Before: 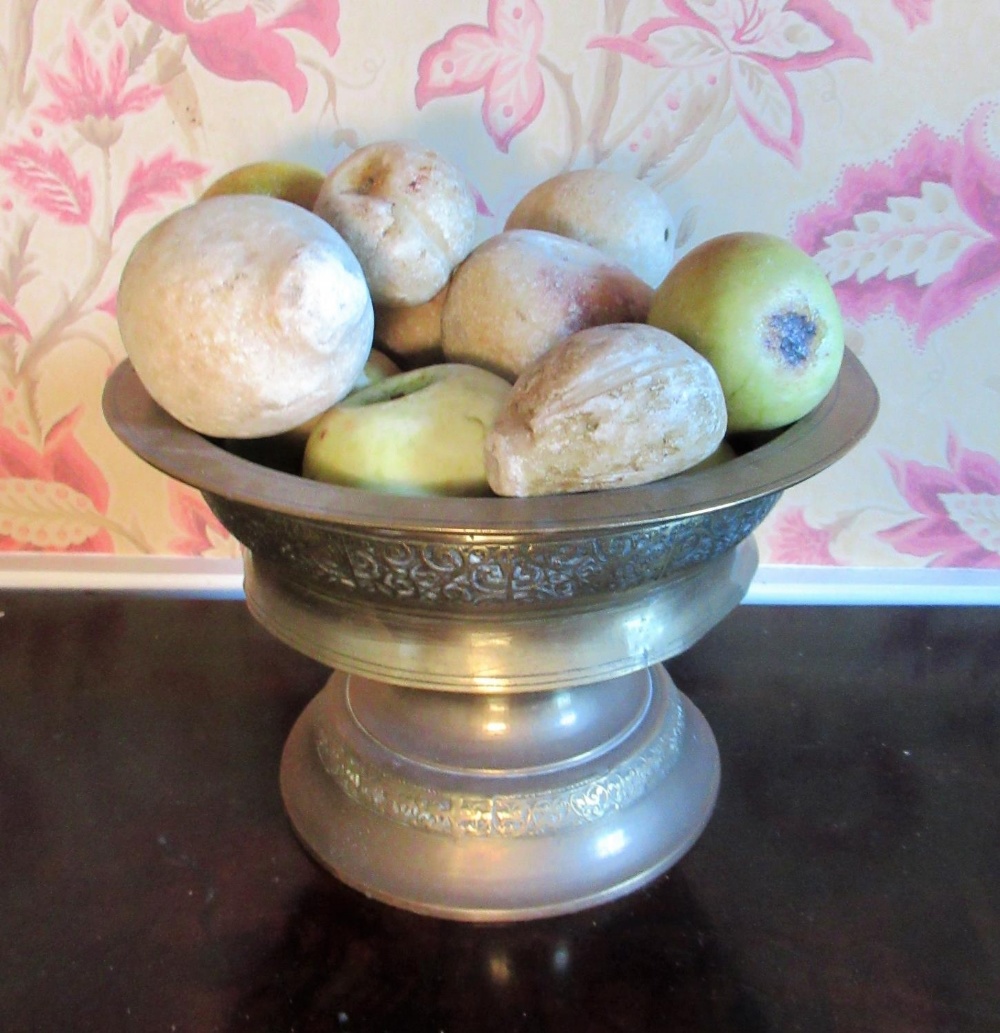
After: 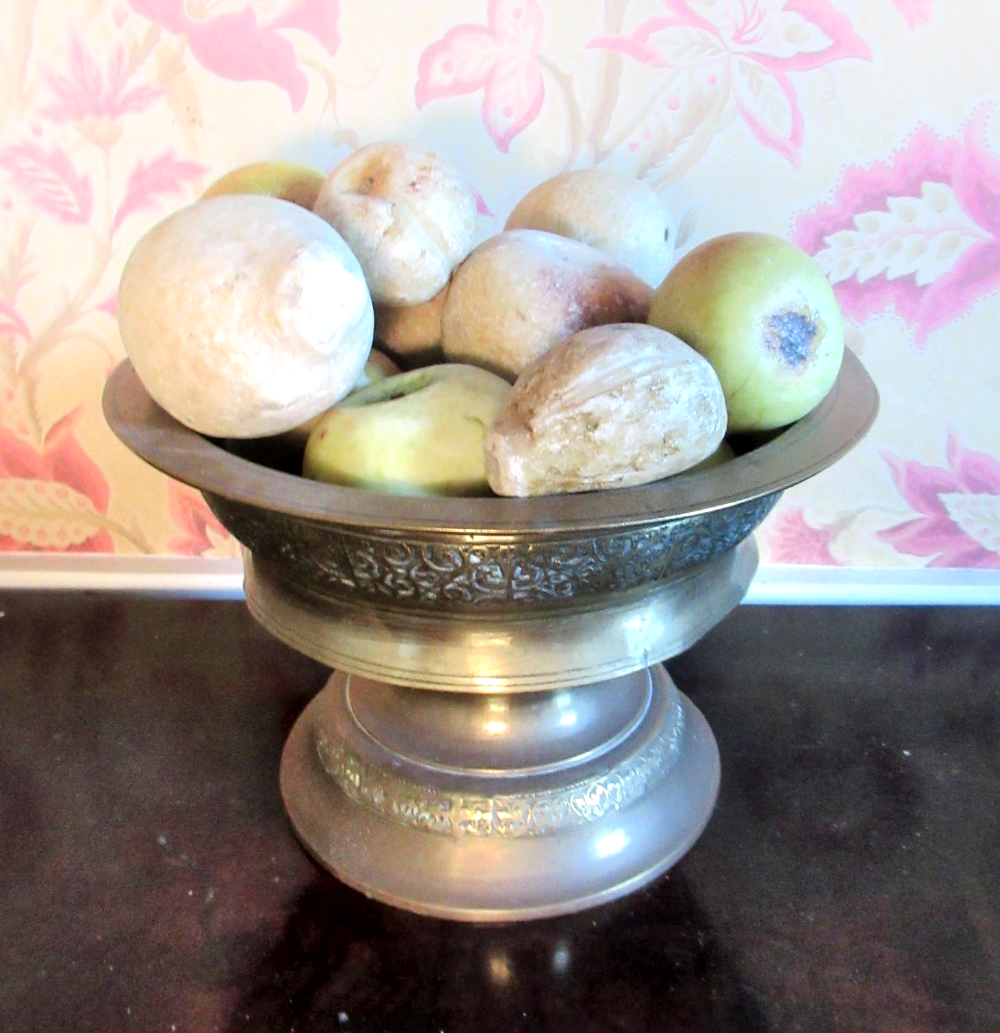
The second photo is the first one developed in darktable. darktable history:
shadows and highlights: highlights 69.75, soften with gaussian
local contrast: mode bilateral grid, contrast 26, coarseness 60, detail 152%, midtone range 0.2
levels: white 99.9%, levels [0, 0.492, 0.984]
